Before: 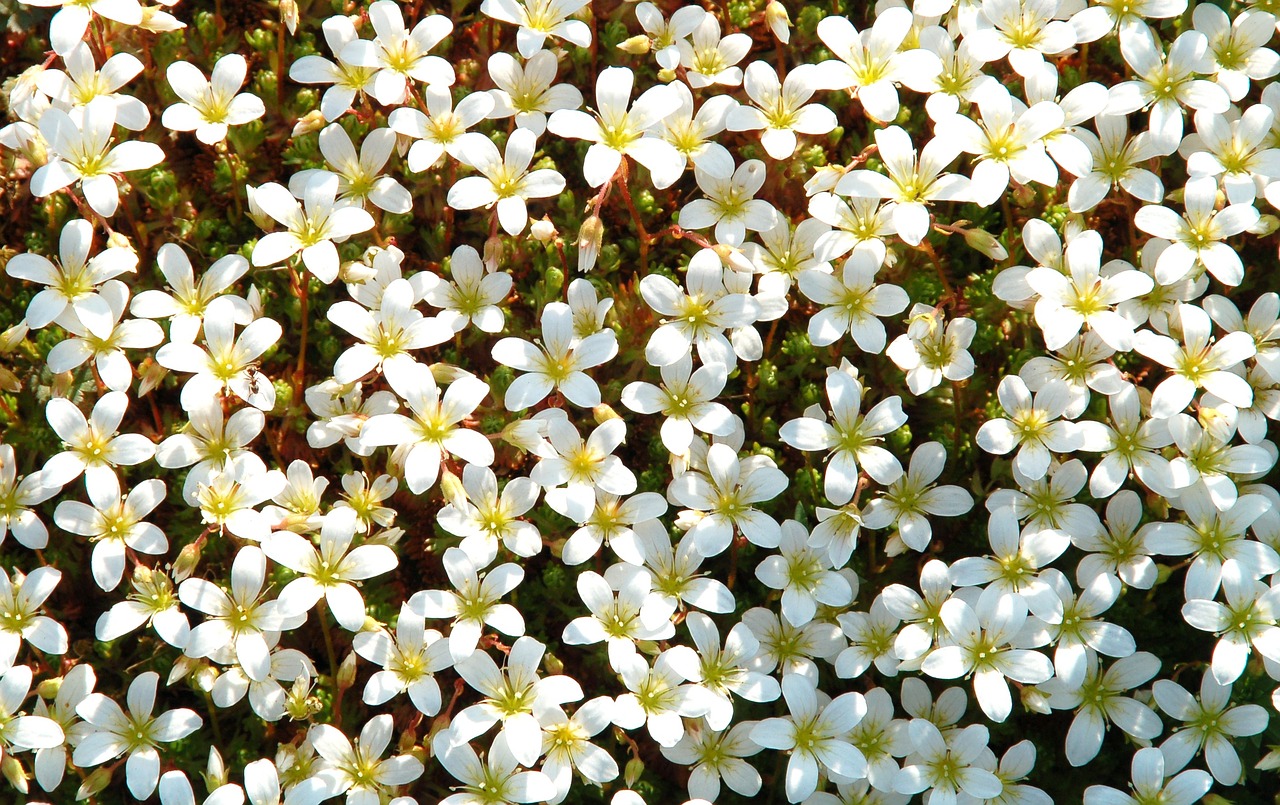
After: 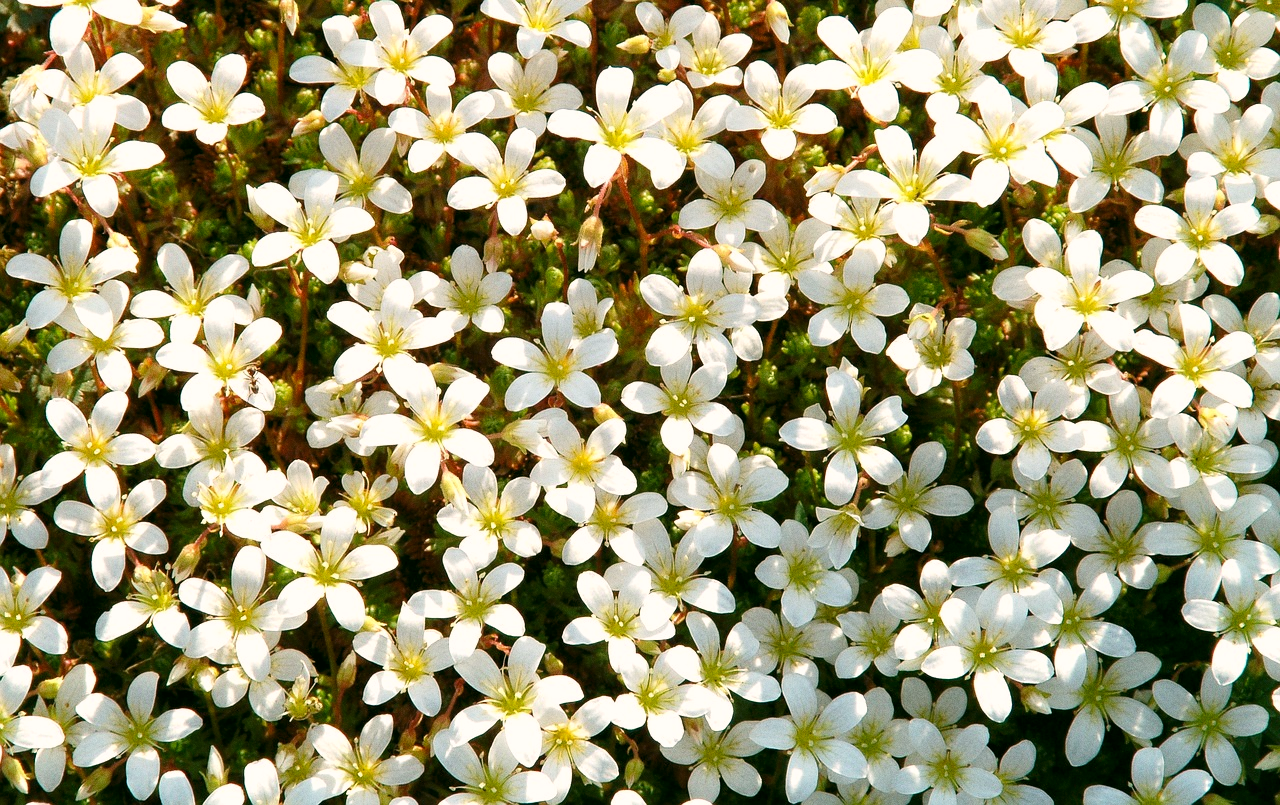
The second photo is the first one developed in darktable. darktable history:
levels: levels [0.016, 0.5, 0.996]
color correction: highlights a* 4.02, highlights b* 4.98, shadows a* -7.55, shadows b* 4.98
grain: coarseness 0.09 ISO
